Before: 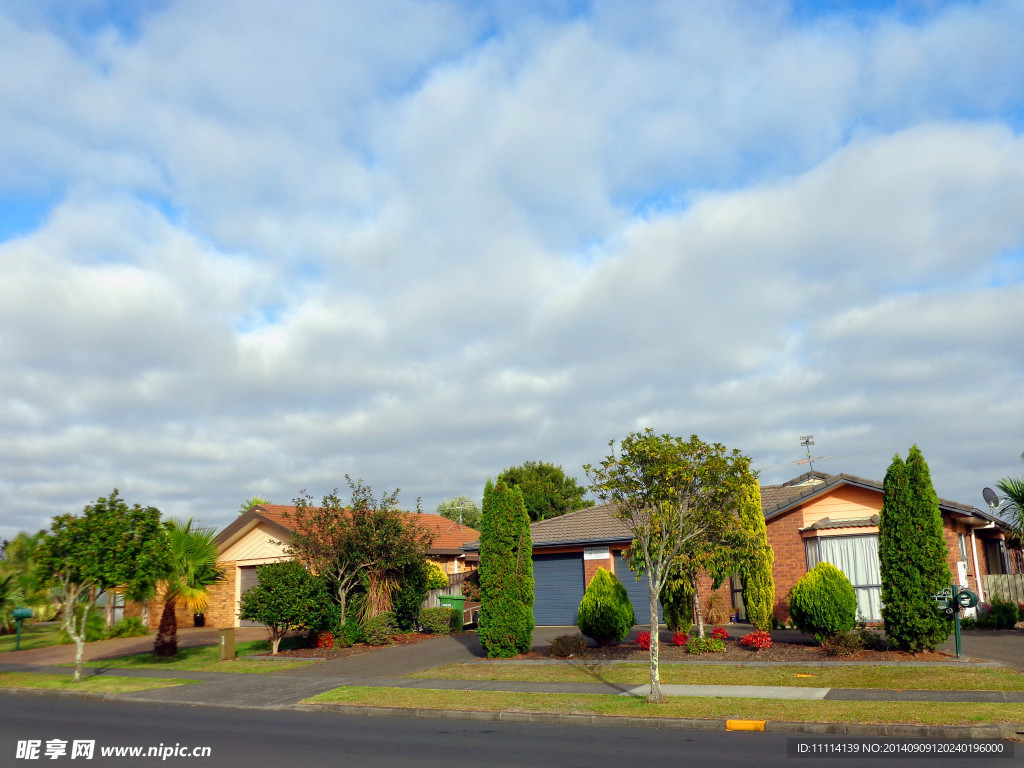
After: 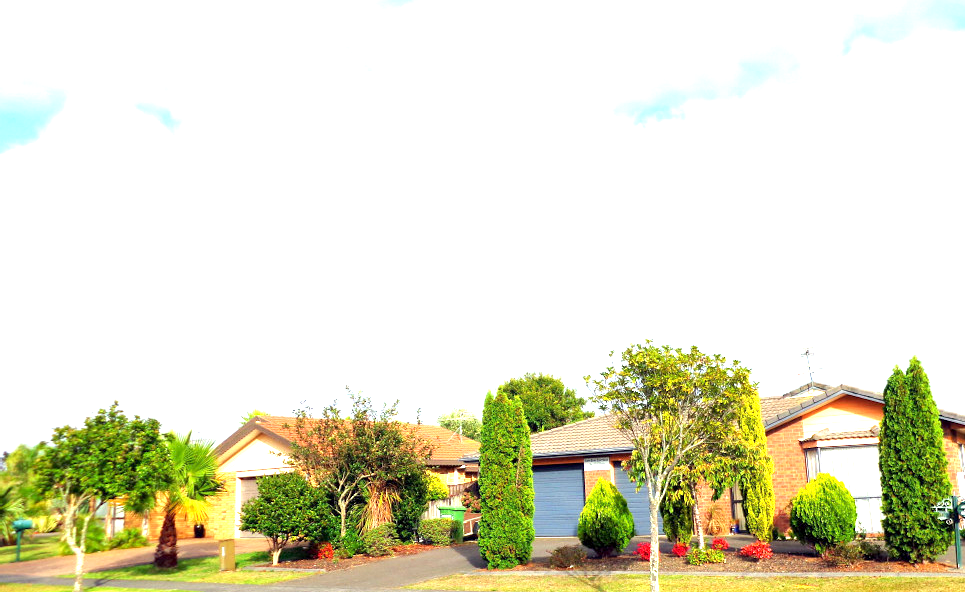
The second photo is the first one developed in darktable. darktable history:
crop and rotate: angle 0.03°, top 11.643%, right 5.651%, bottom 11.189%
exposure: black level correction 0.001, exposure 1.735 EV, compensate highlight preservation false
